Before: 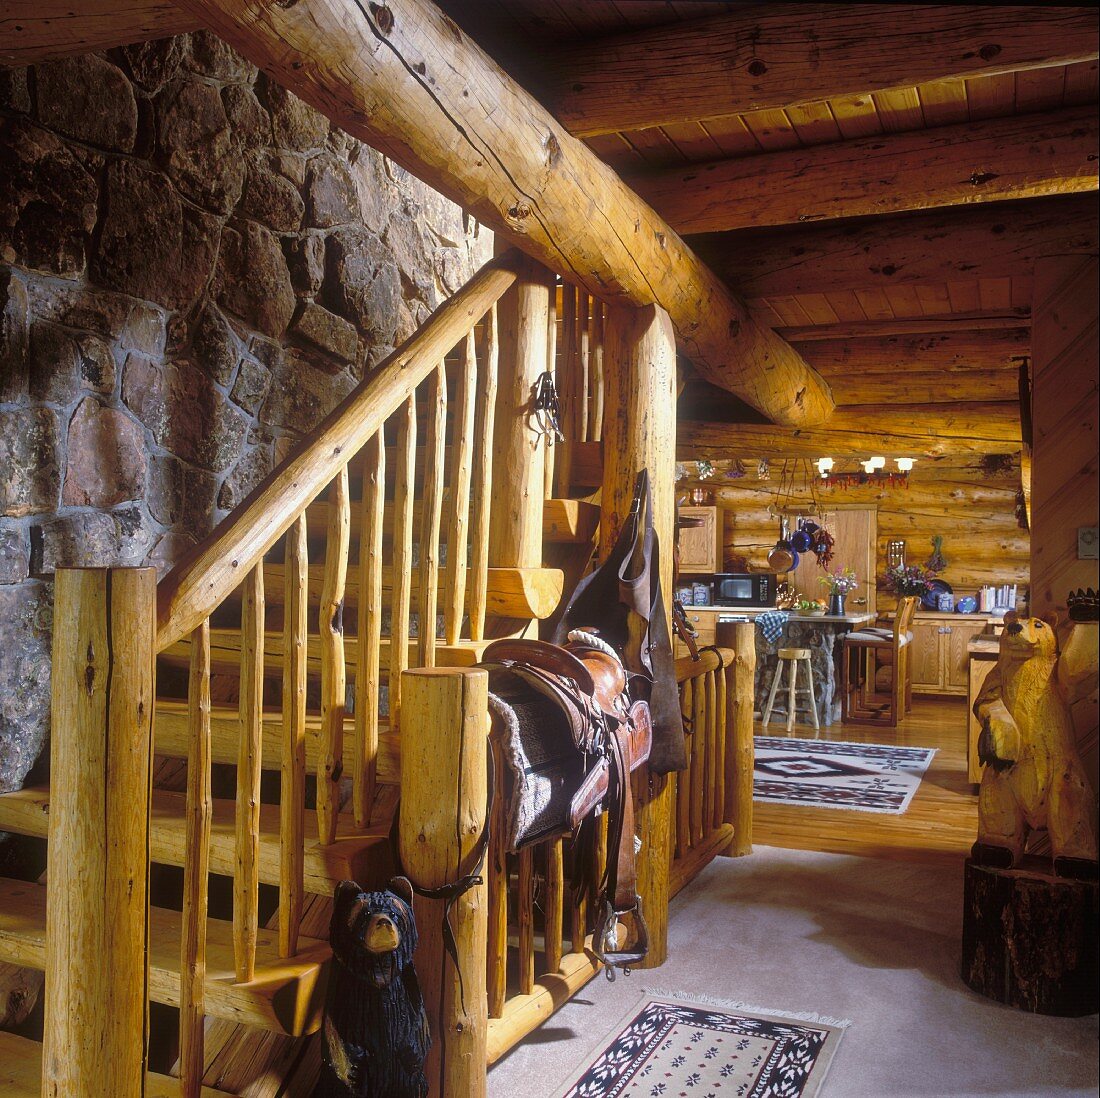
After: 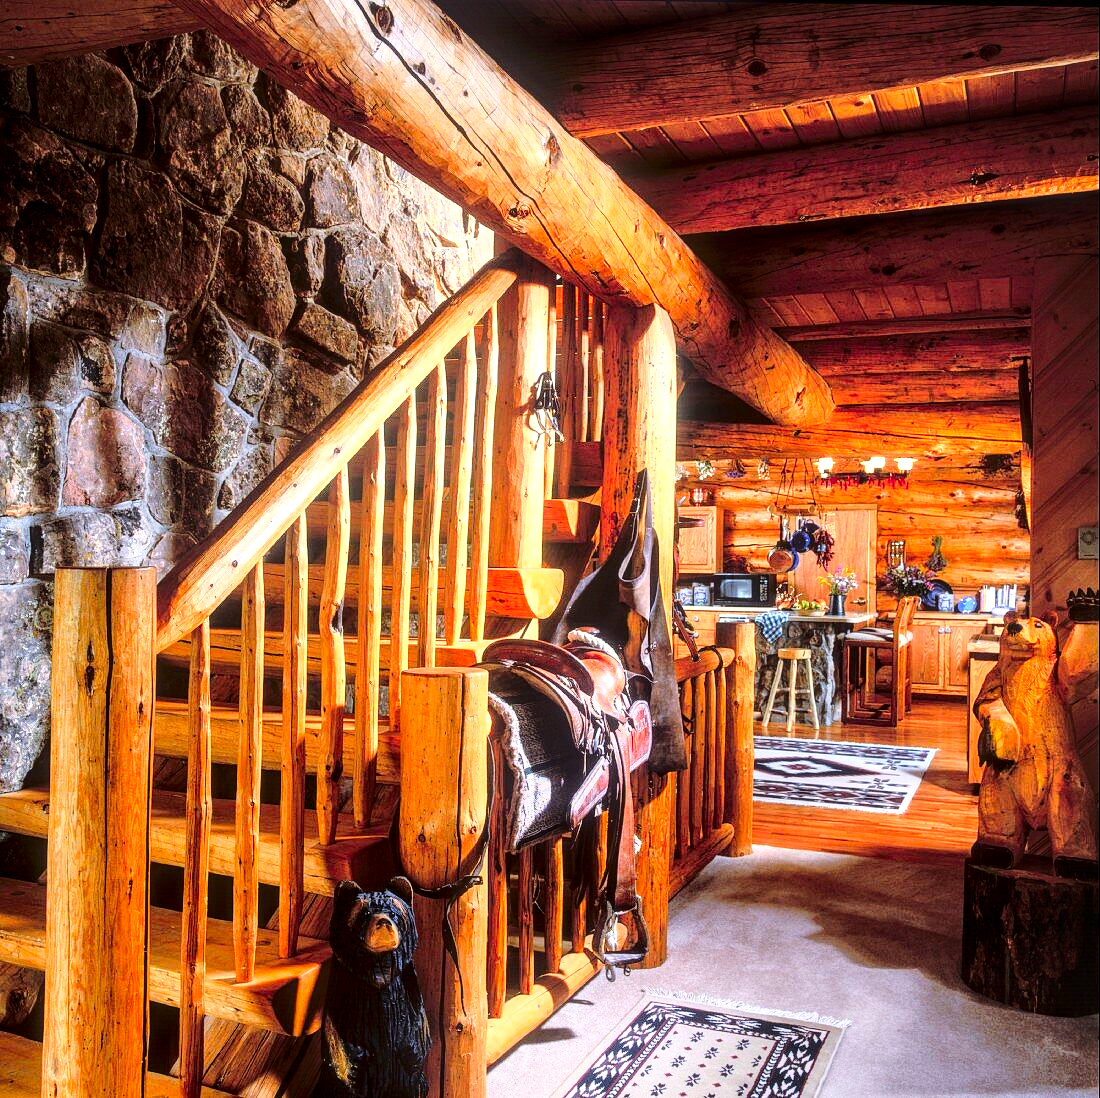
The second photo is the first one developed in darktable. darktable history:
color zones: curves: ch1 [(0.24, 0.634) (0.75, 0.5)]; ch2 [(0.253, 0.437) (0.745, 0.491)]
local contrast: detail 150%
base curve: curves: ch0 [(0, 0) (0.032, 0.037) (0.105, 0.228) (0.435, 0.76) (0.856, 0.983) (1, 1)]
contrast brightness saturation: contrast 0.043, saturation 0.155
